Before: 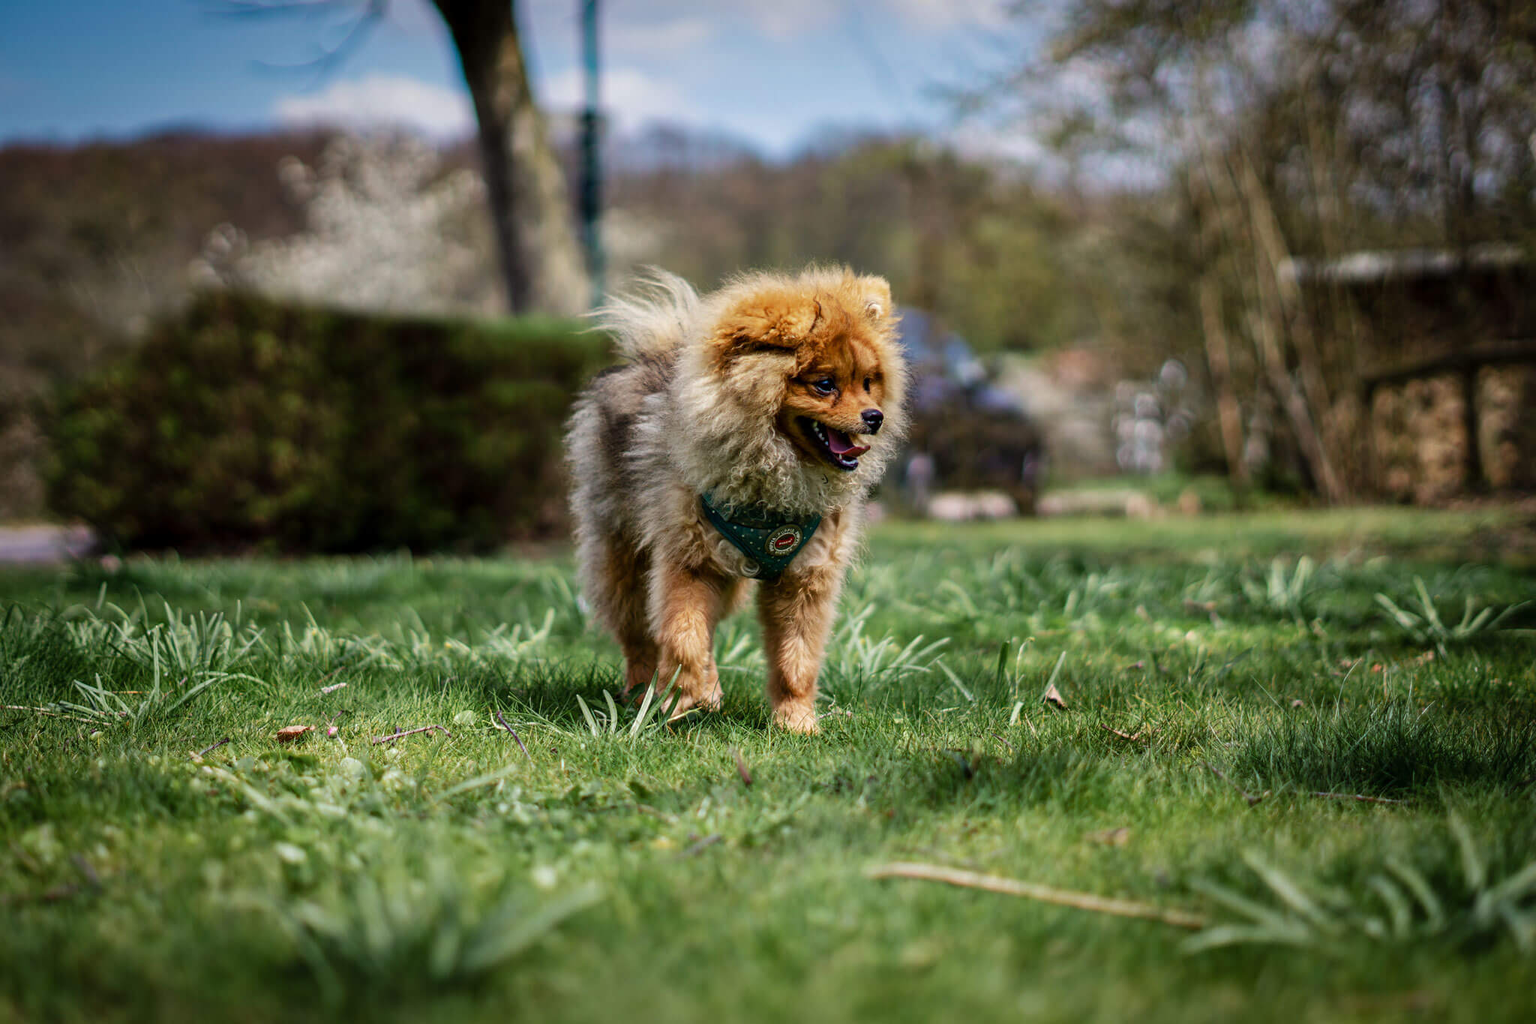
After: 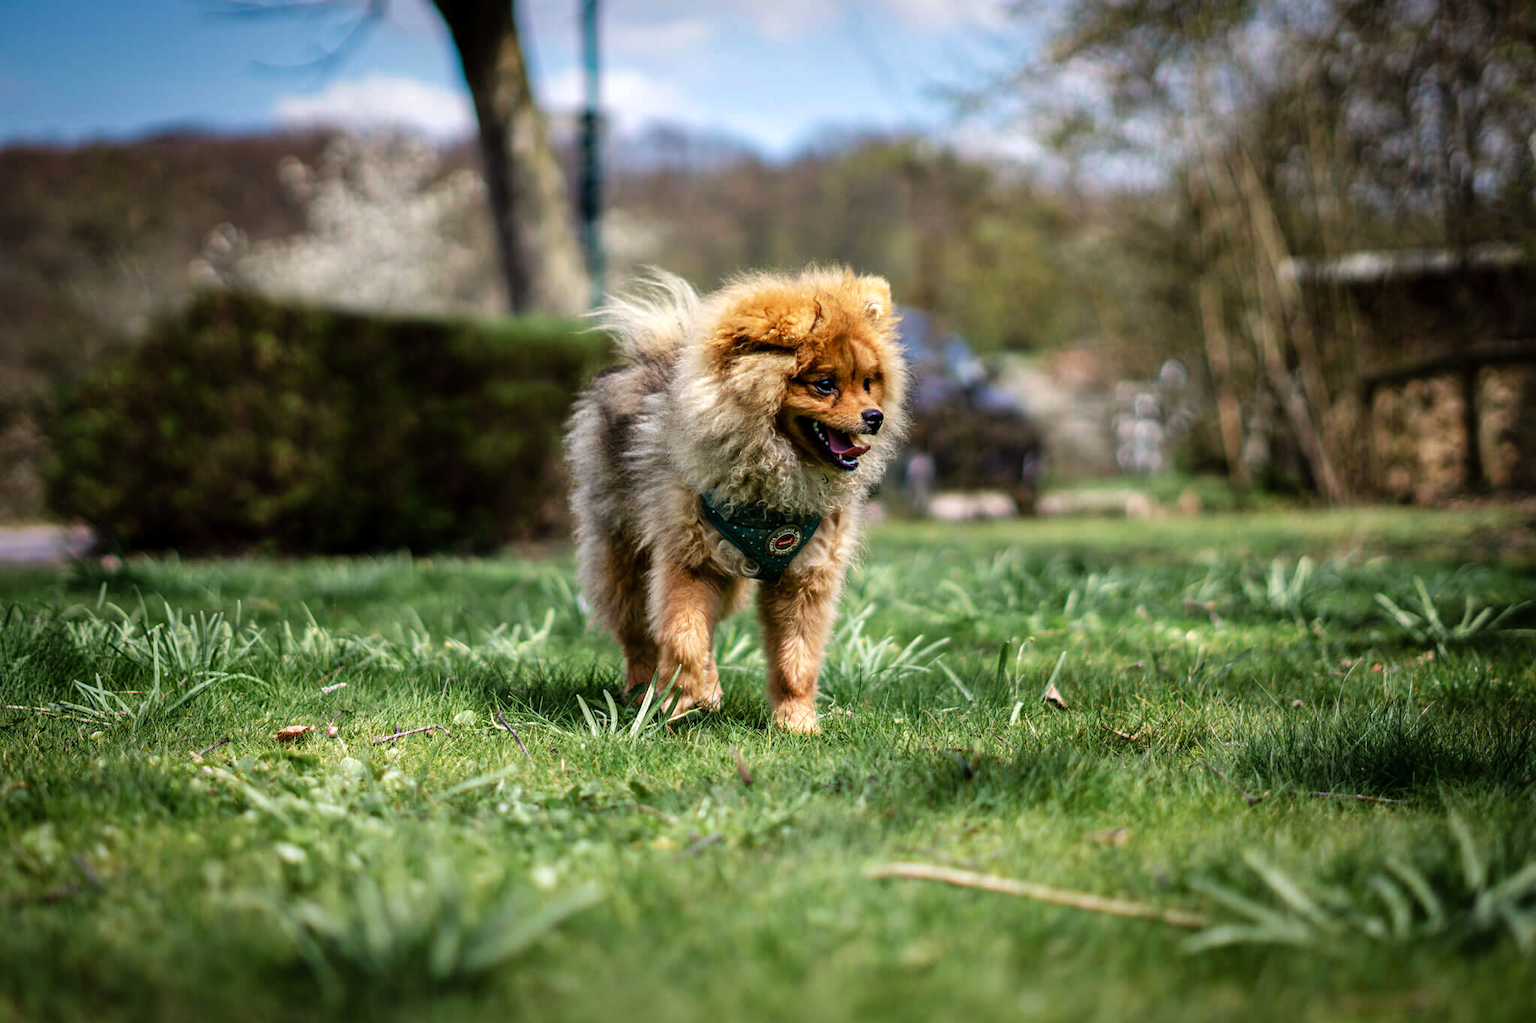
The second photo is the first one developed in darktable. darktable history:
tone equalizer: -8 EV -0.405 EV, -7 EV -0.426 EV, -6 EV -0.329 EV, -5 EV -0.231 EV, -3 EV 0.244 EV, -2 EV 0.318 EV, -1 EV 0.38 EV, +0 EV 0.427 EV
